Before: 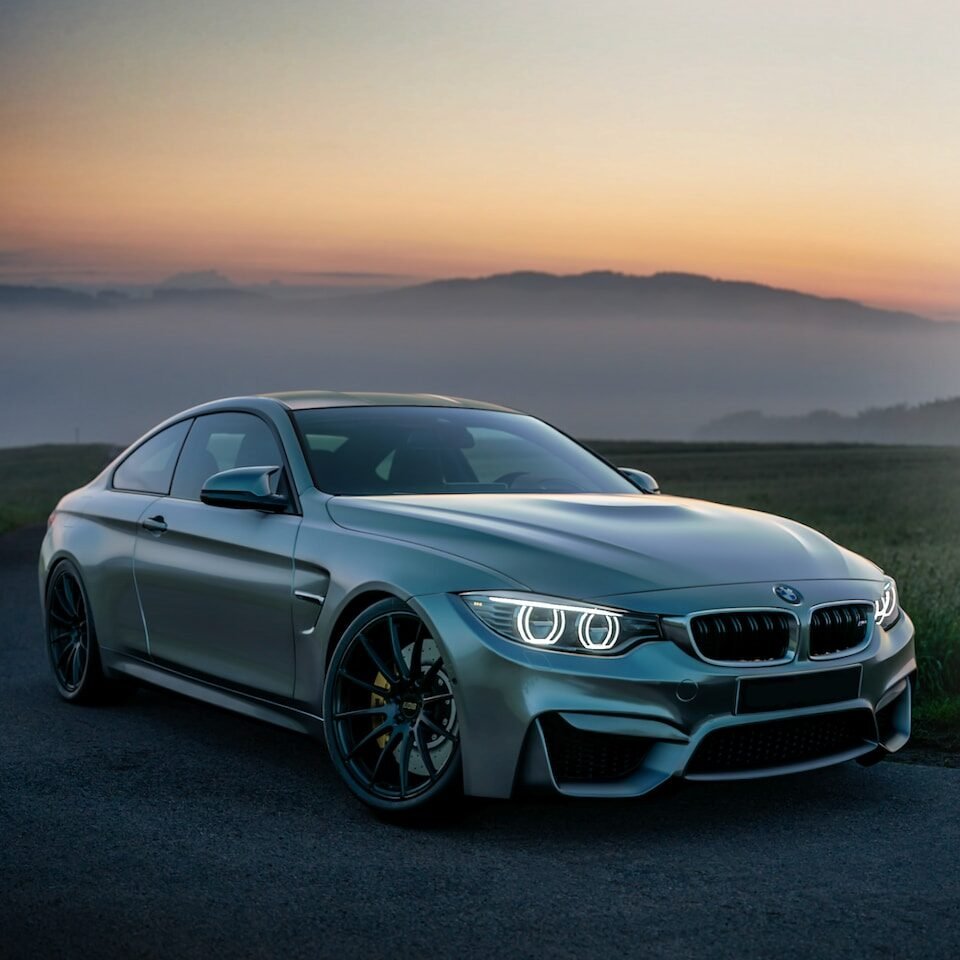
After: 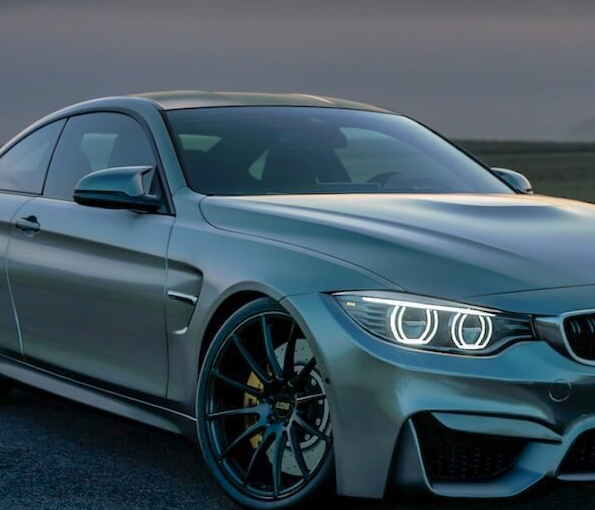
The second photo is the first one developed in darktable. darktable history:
shadows and highlights: on, module defaults
crop: left 13.312%, top 31.28%, right 24.627%, bottom 15.582%
